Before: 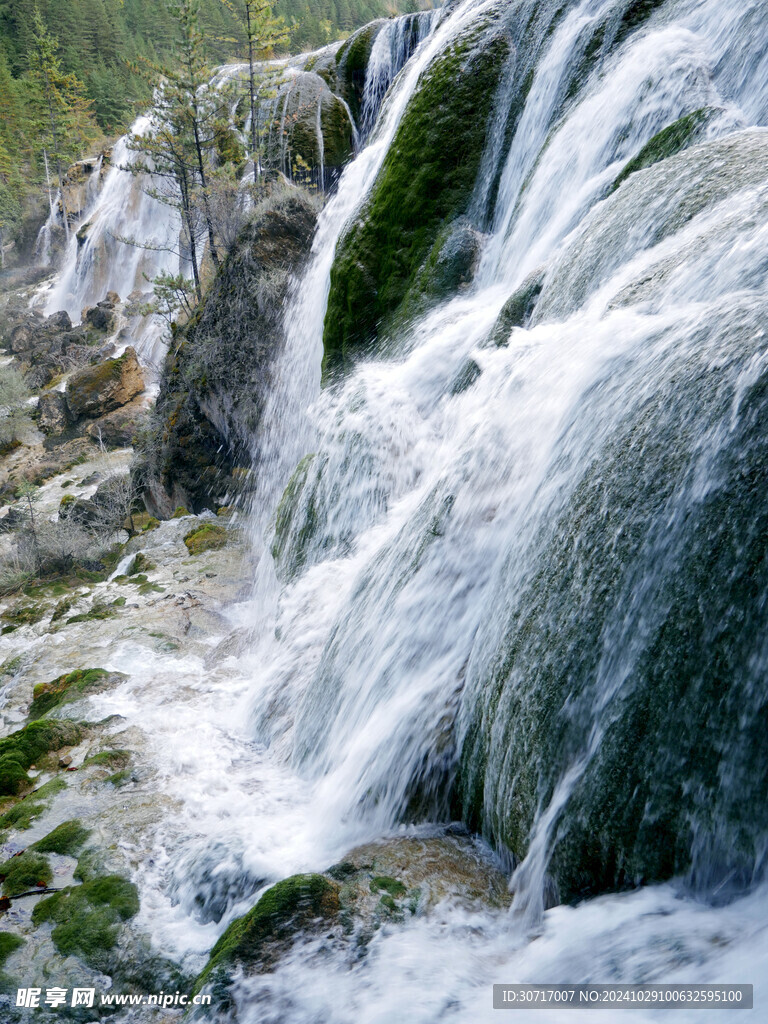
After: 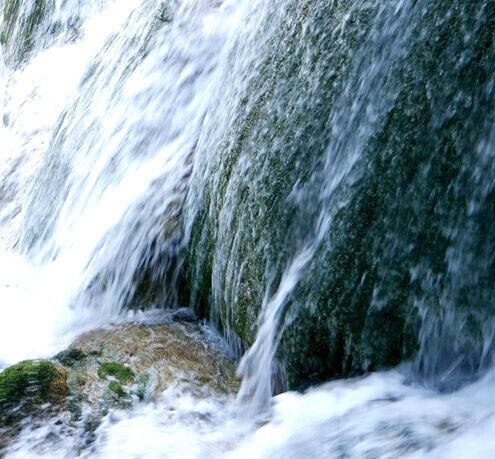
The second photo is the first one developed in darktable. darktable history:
crop and rotate: left 35.509%, top 50.238%, bottom 4.934%
exposure: black level correction 0, exposure 0.6 EV, compensate highlight preservation false
